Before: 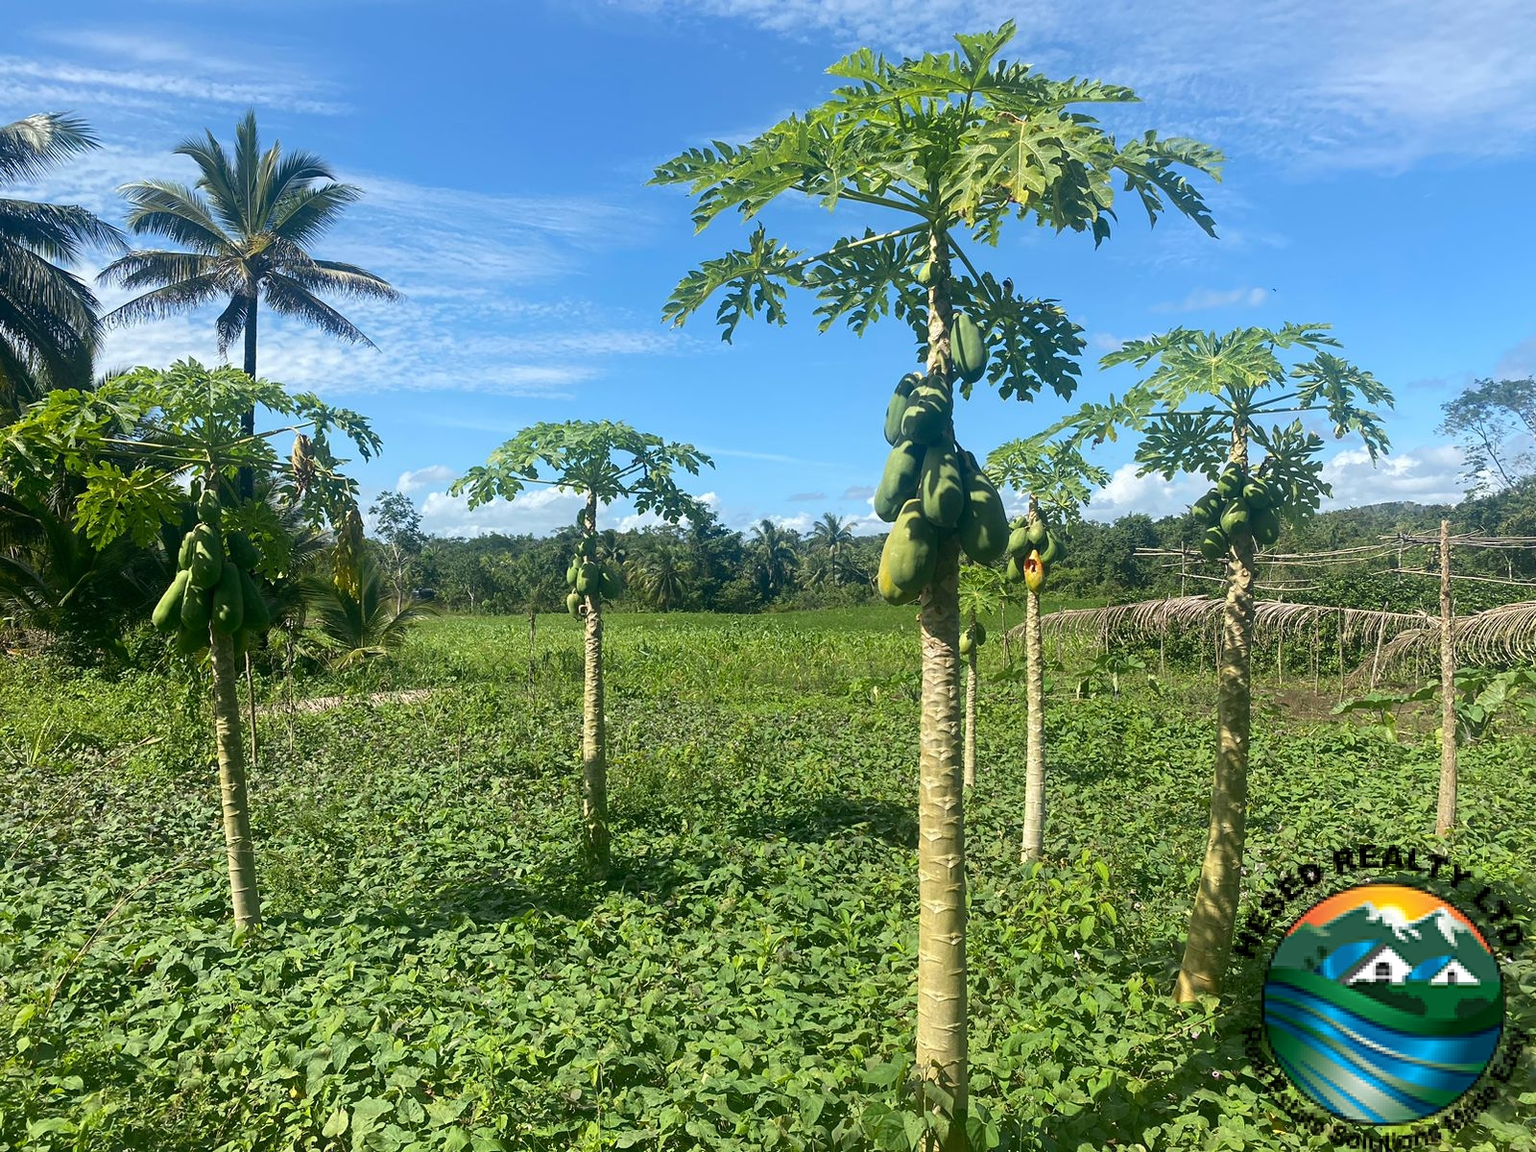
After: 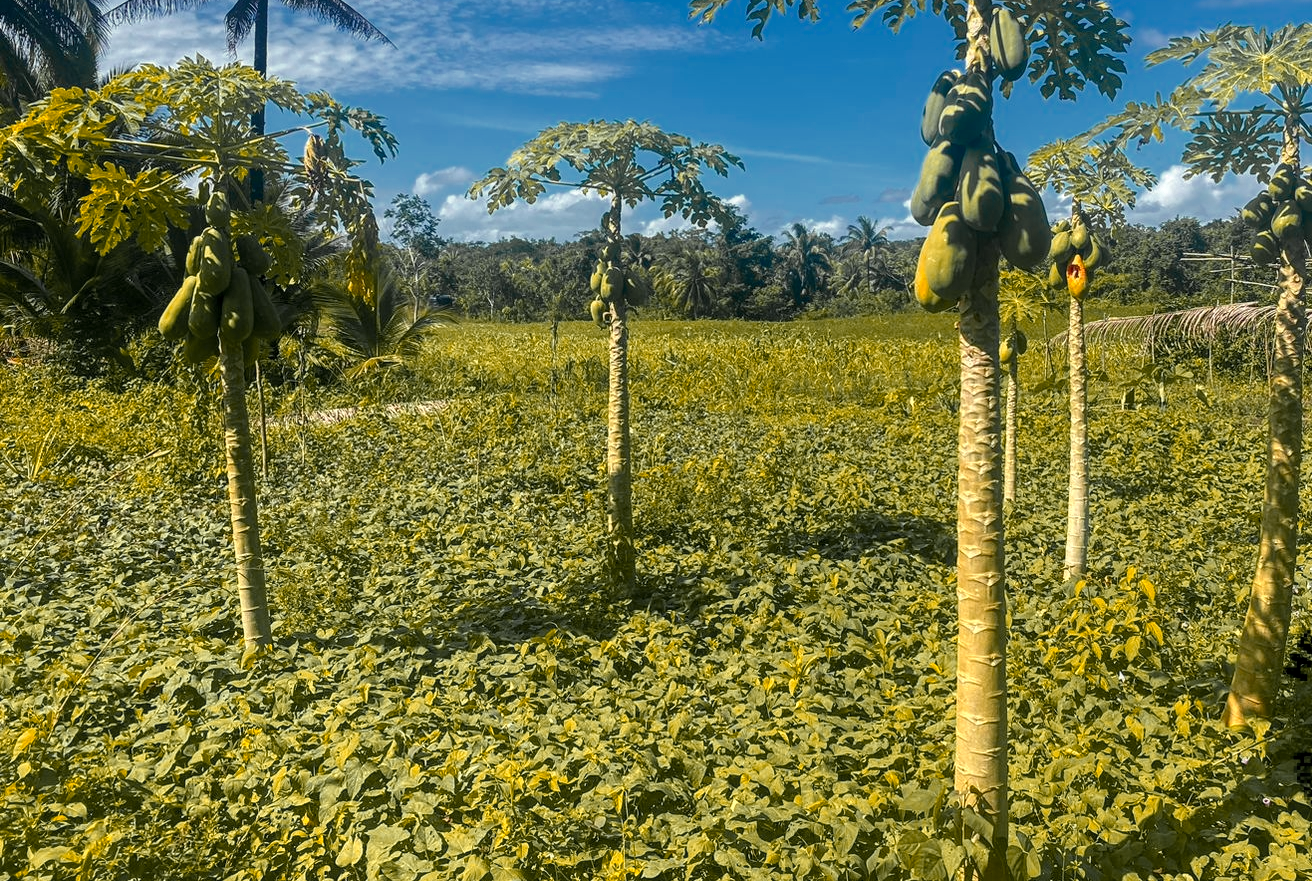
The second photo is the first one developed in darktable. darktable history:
crop: top 26.531%, right 17.959%
color zones: curves: ch0 [(0, 0.499) (0.143, 0.5) (0.286, 0.5) (0.429, 0.476) (0.571, 0.284) (0.714, 0.243) (0.857, 0.449) (1, 0.499)]; ch1 [(0, 0.532) (0.143, 0.645) (0.286, 0.696) (0.429, 0.211) (0.571, 0.504) (0.714, 0.493) (0.857, 0.495) (1, 0.532)]; ch2 [(0, 0.5) (0.143, 0.5) (0.286, 0.427) (0.429, 0.324) (0.571, 0.5) (0.714, 0.5) (0.857, 0.5) (1, 0.5)]
local contrast: on, module defaults
